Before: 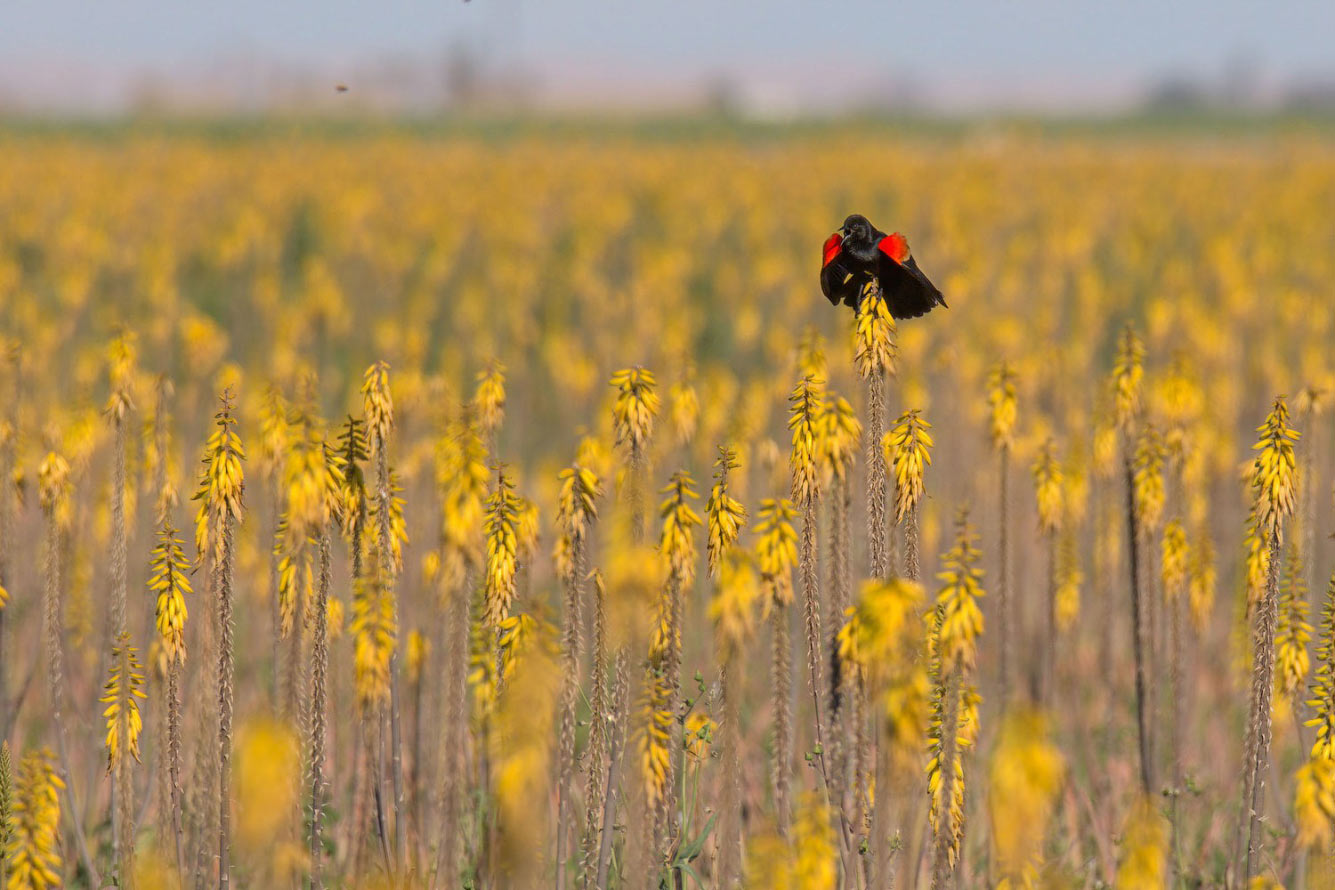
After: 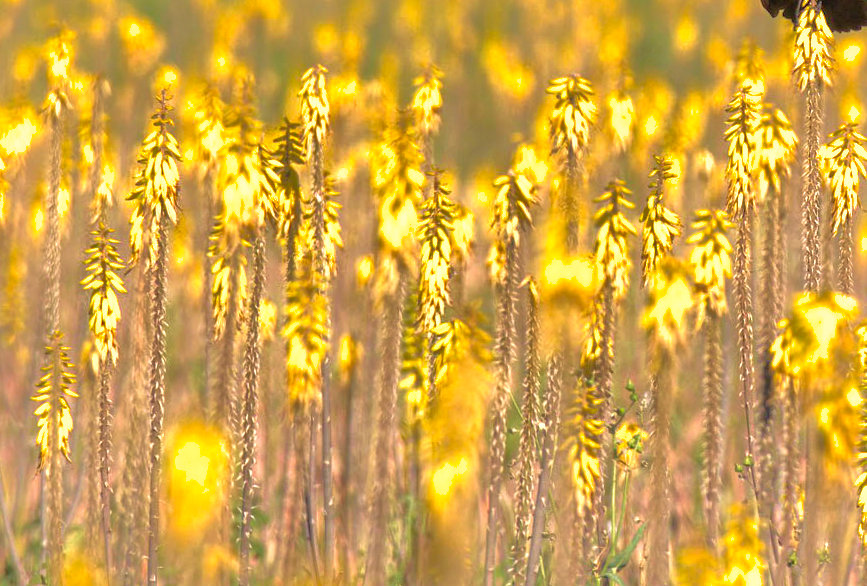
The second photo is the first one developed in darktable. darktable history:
crop and rotate: angle -1.07°, left 3.578%, top 32.312%, right 29.635%
exposure: black level correction 0, exposure 1.199 EV, compensate exposure bias true, compensate highlight preservation false
velvia: on, module defaults
shadows and highlights: shadows 39.32, highlights -59.73
